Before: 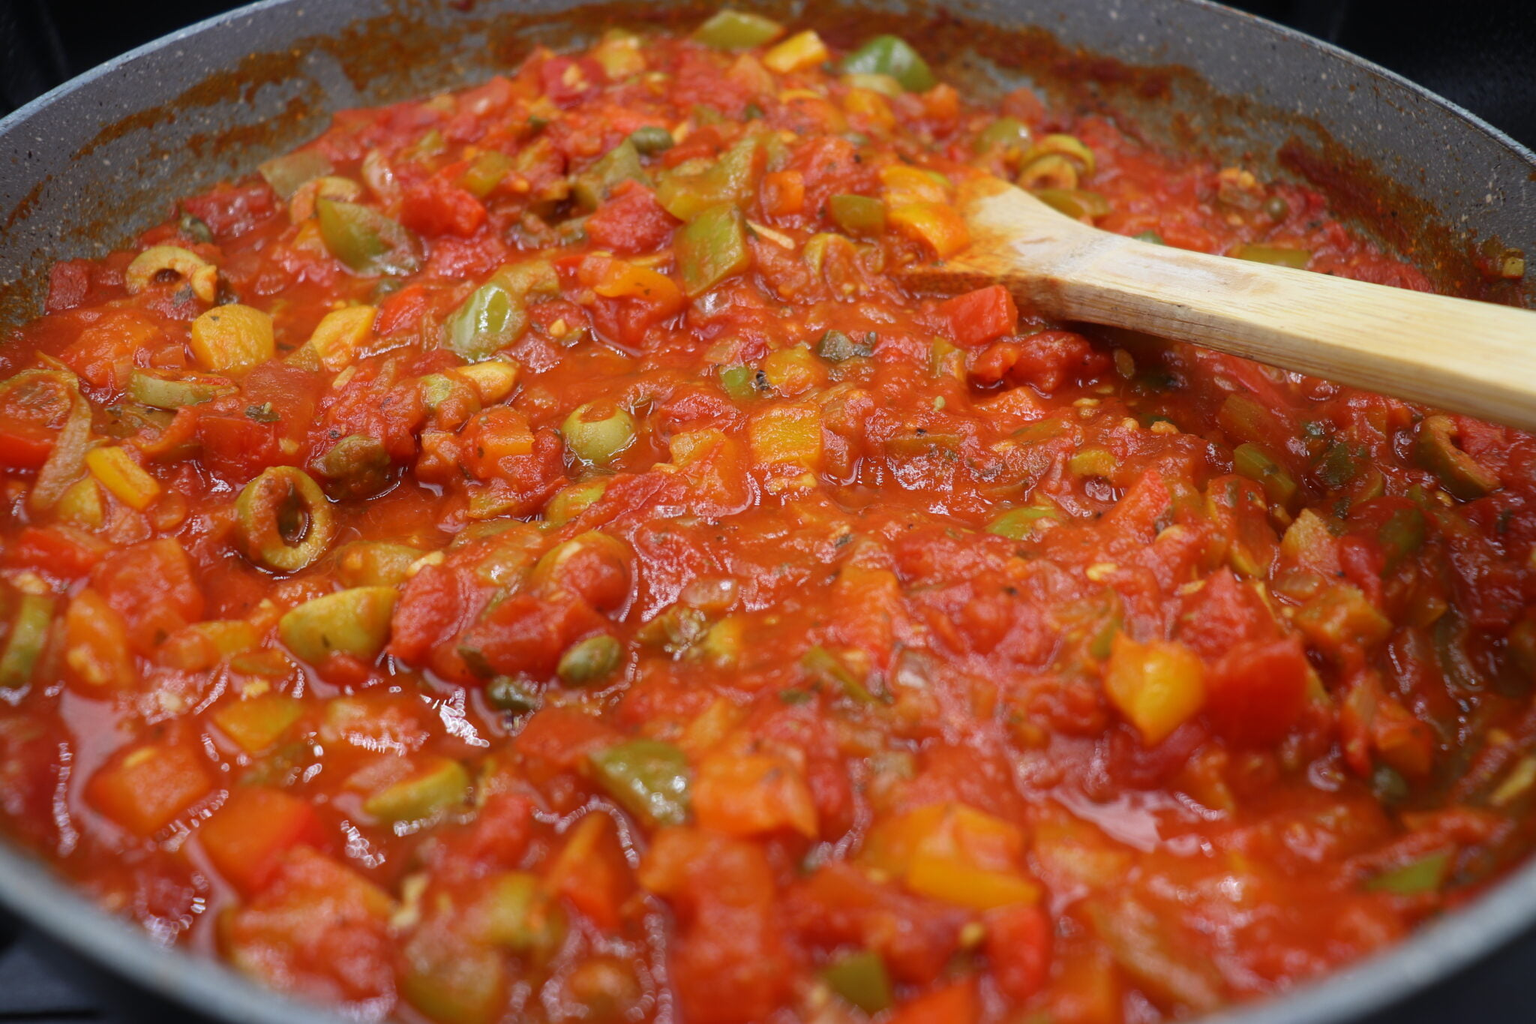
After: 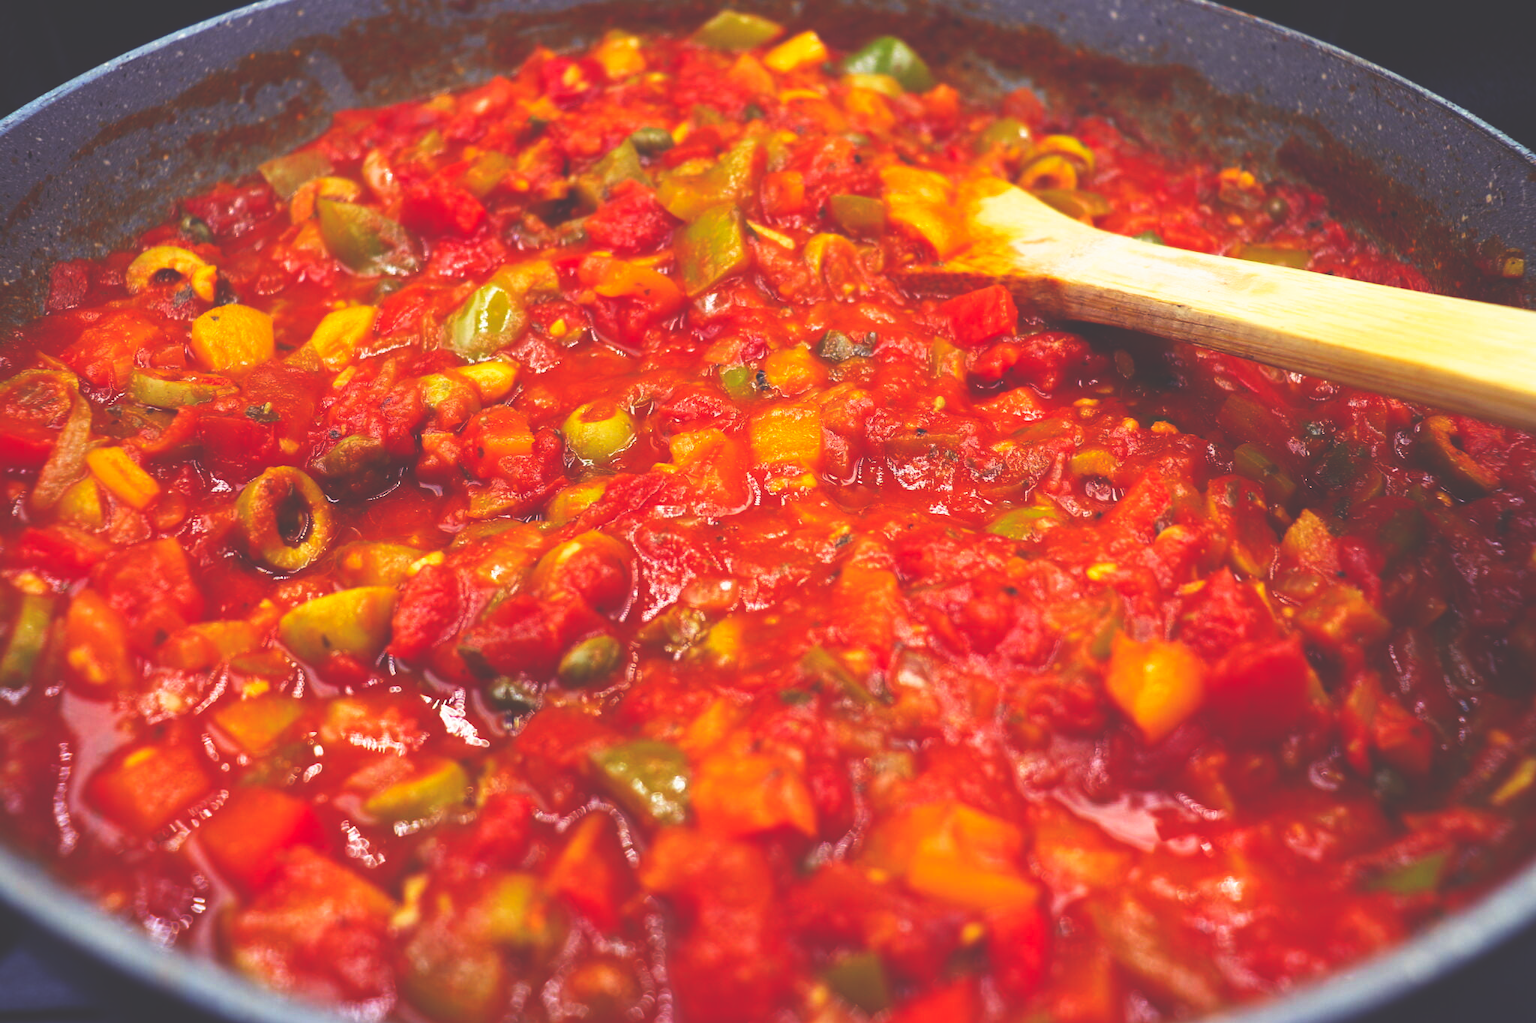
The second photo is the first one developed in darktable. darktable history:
color balance rgb: shadows lift › luminance -21.84%, shadows lift › chroma 8.668%, shadows lift › hue 283.67°, highlights gain › chroma 3.101%, highlights gain › hue 76.78°, perceptual saturation grading › global saturation 30.128%
base curve: curves: ch0 [(0, 0.036) (0.007, 0.037) (0.604, 0.887) (1, 1)], preserve colors none
exposure: black level correction -0.016, compensate exposure bias true, compensate highlight preservation false
